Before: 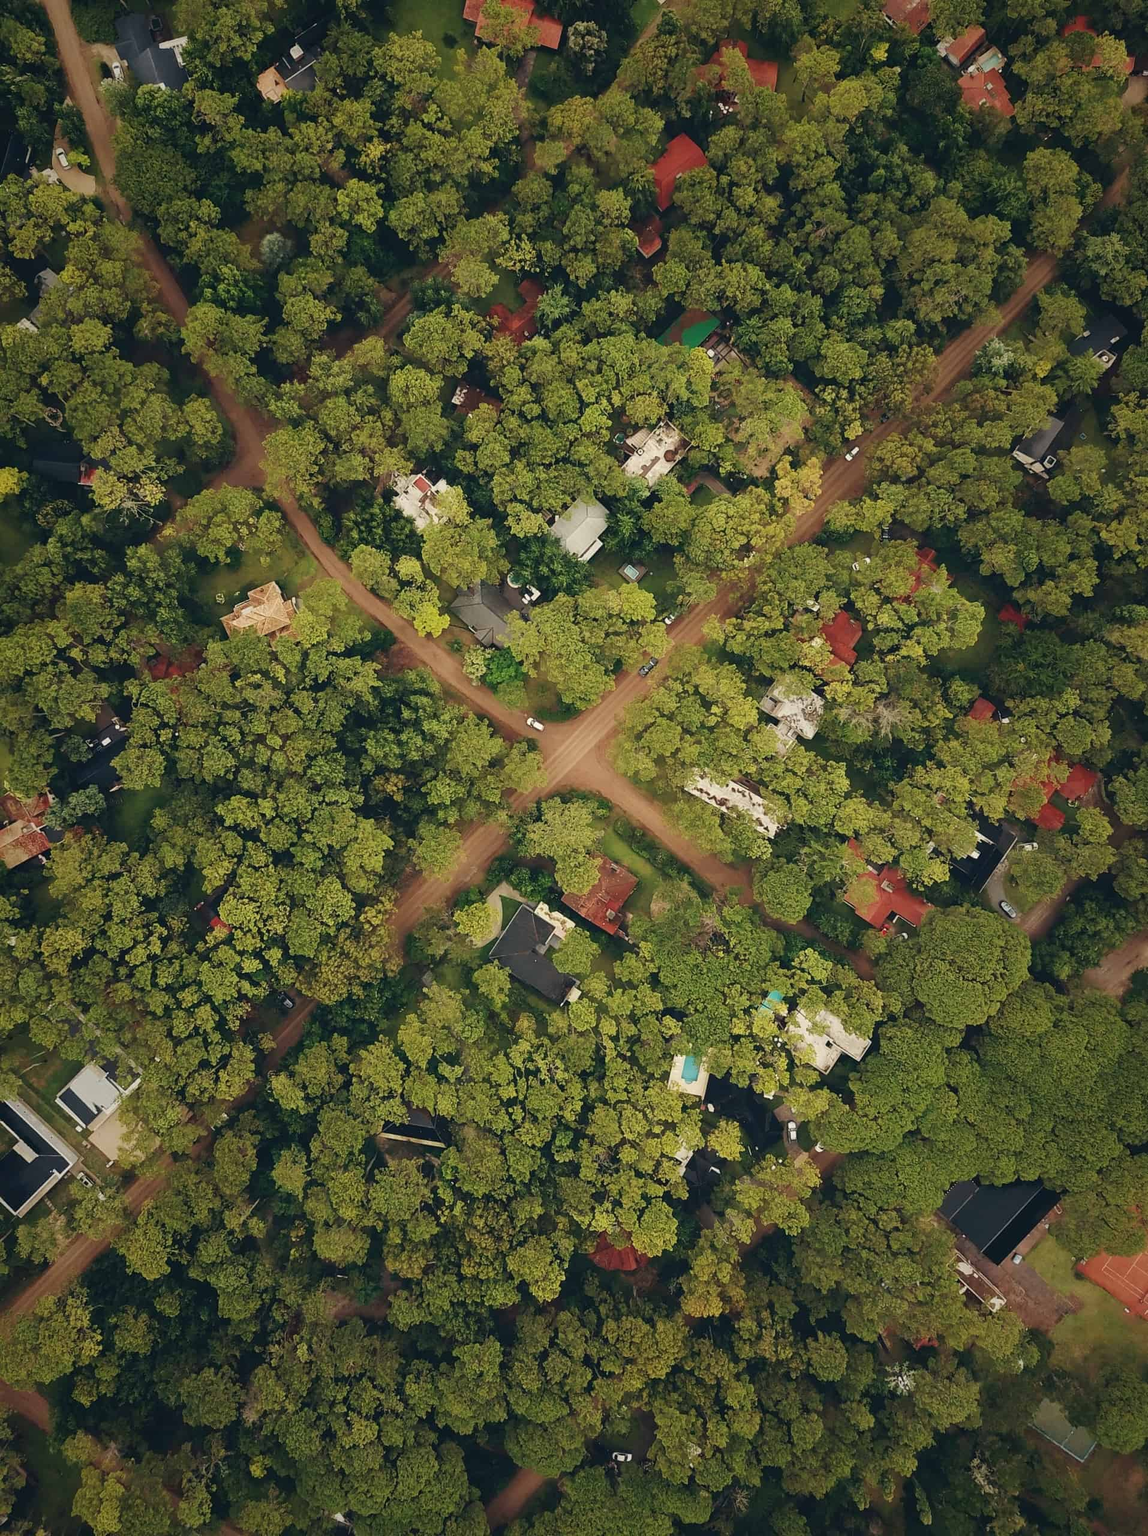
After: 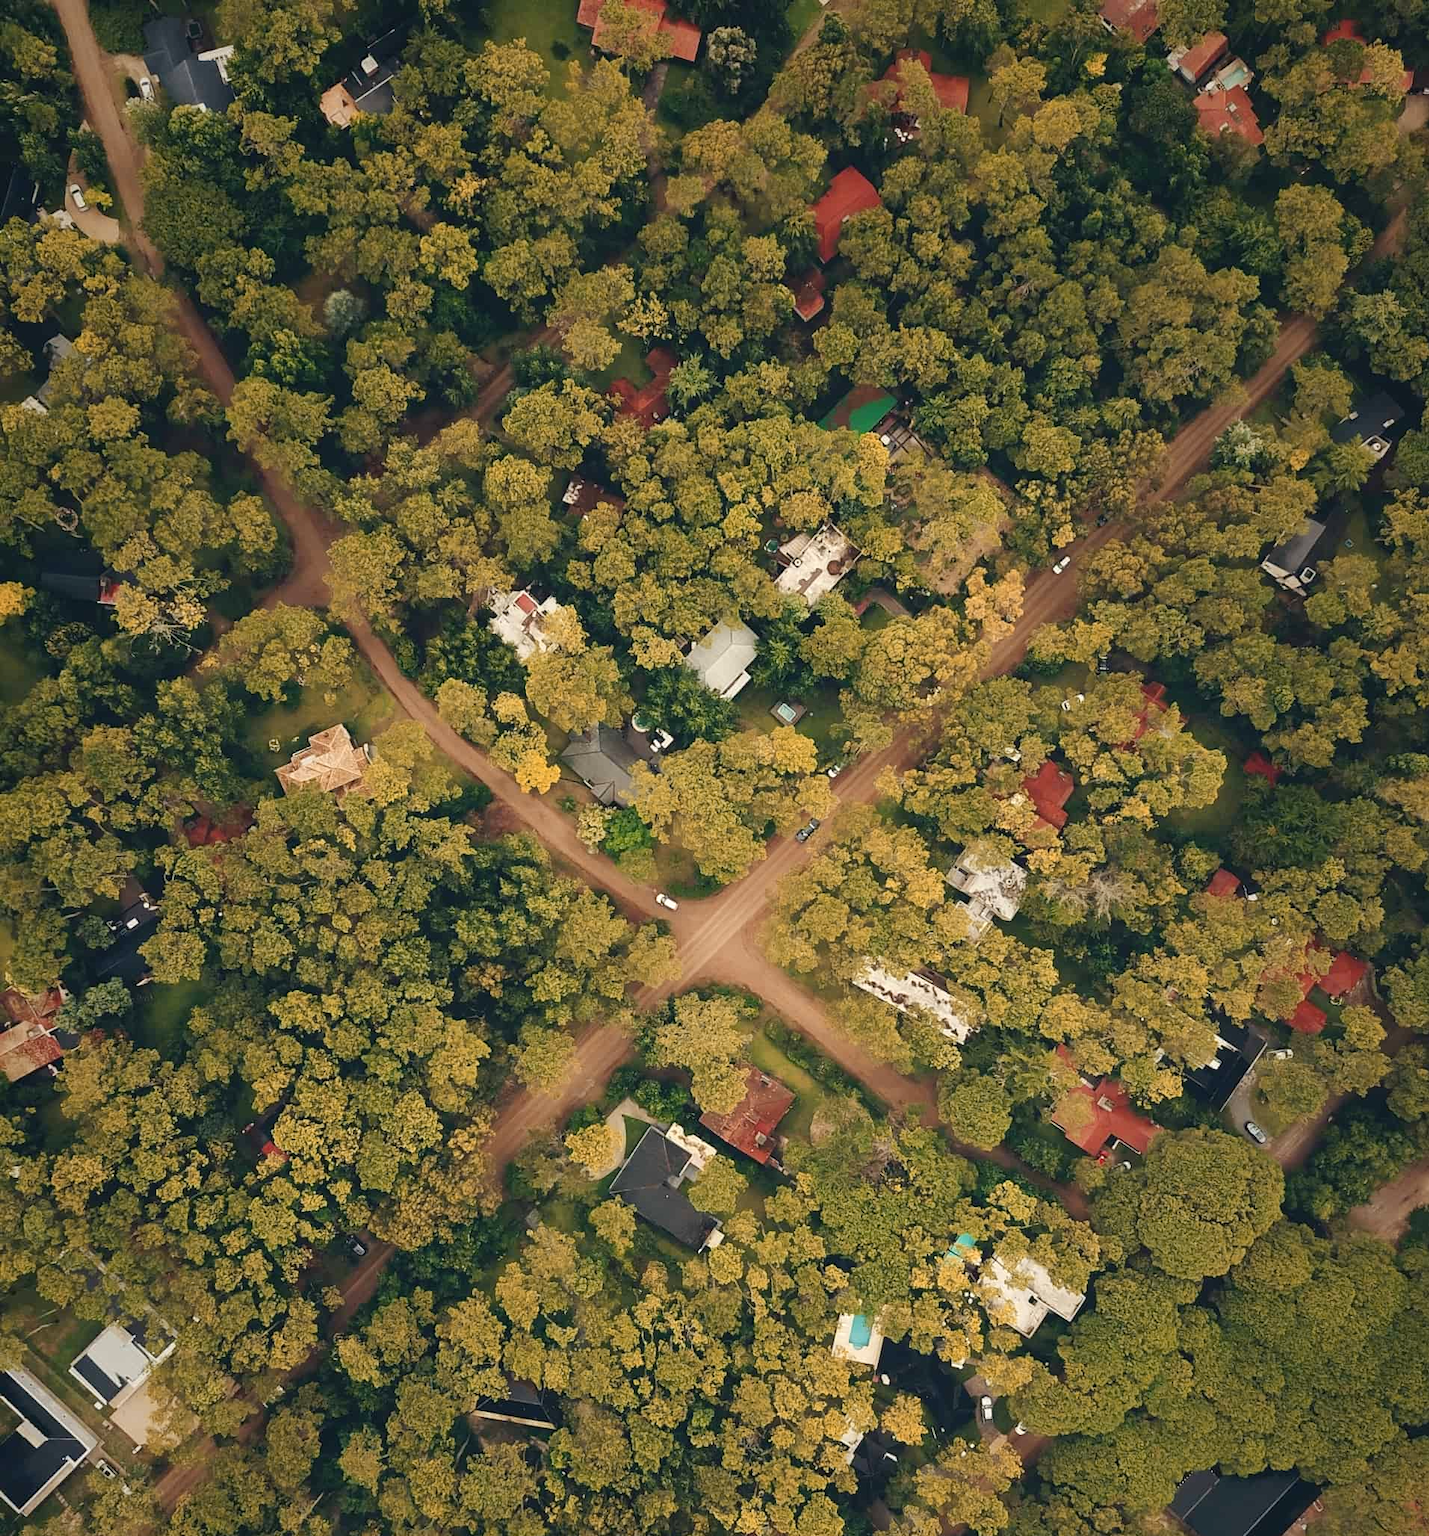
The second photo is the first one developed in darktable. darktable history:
crop: bottom 19.651%
tone curve: curves: ch0 [(0, 0) (0.584, 0.595) (1, 1)], preserve colors none
exposure: exposure 0.214 EV, compensate exposure bias true, compensate highlight preservation false
color zones: curves: ch2 [(0, 0.5) (0.143, 0.5) (0.286, 0.416) (0.429, 0.5) (0.571, 0.5) (0.714, 0.5) (0.857, 0.5) (1, 0.5)]
